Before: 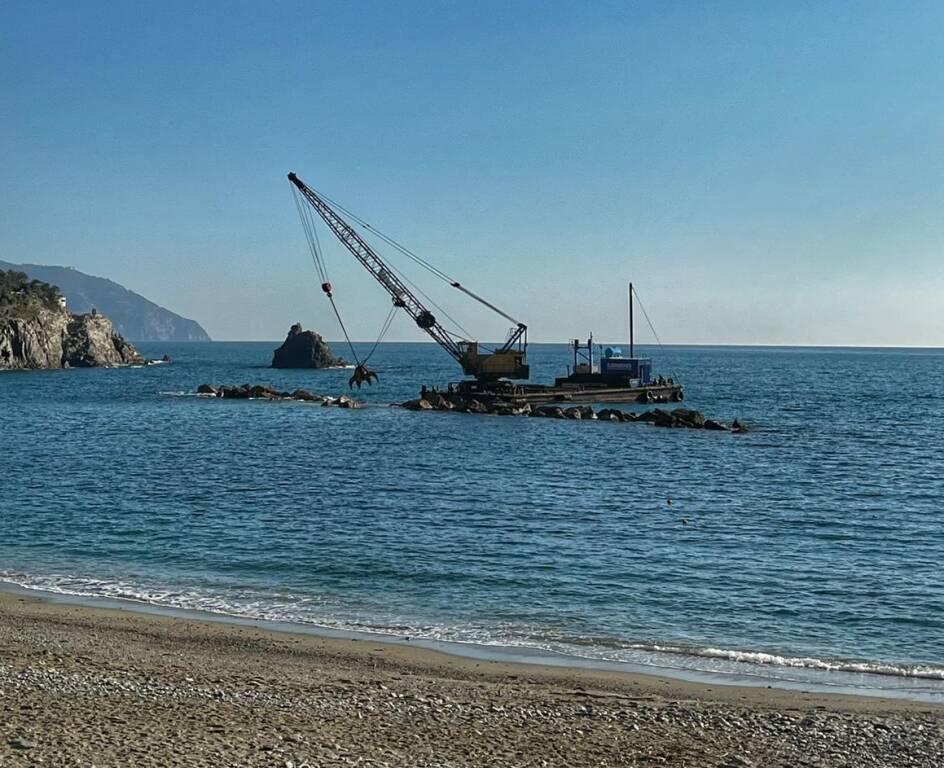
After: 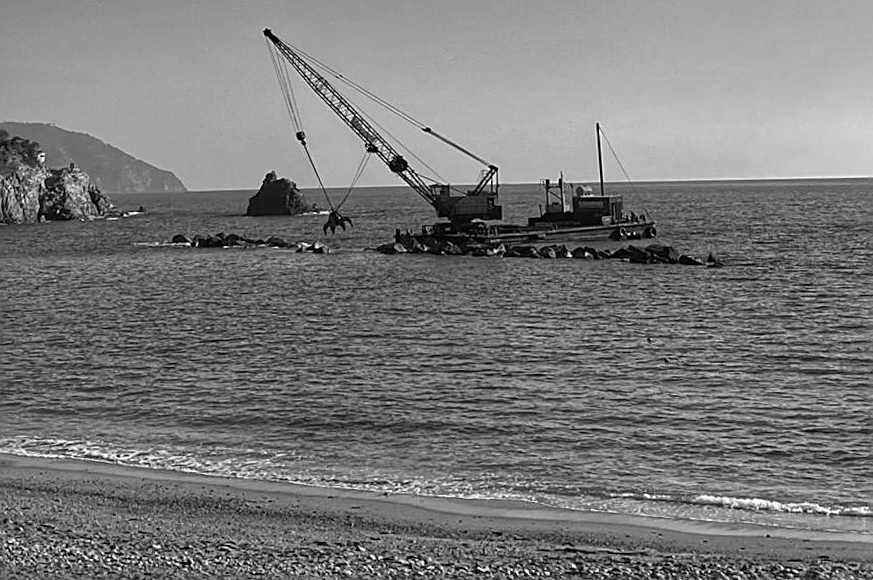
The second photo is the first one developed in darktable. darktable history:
crop and rotate: top 15.774%, bottom 5.506%
bloom: size 9%, threshold 100%, strength 7%
rotate and perspective: rotation -1.68°, lens shift (vertical) -0.146, crop left 0.049, crop right 0.912, crop top 0.032, crop bottom 0.96
white balance: red 0.931, blue 1.11
monochrome: on, module defaults
sharpen: on, module defaults
